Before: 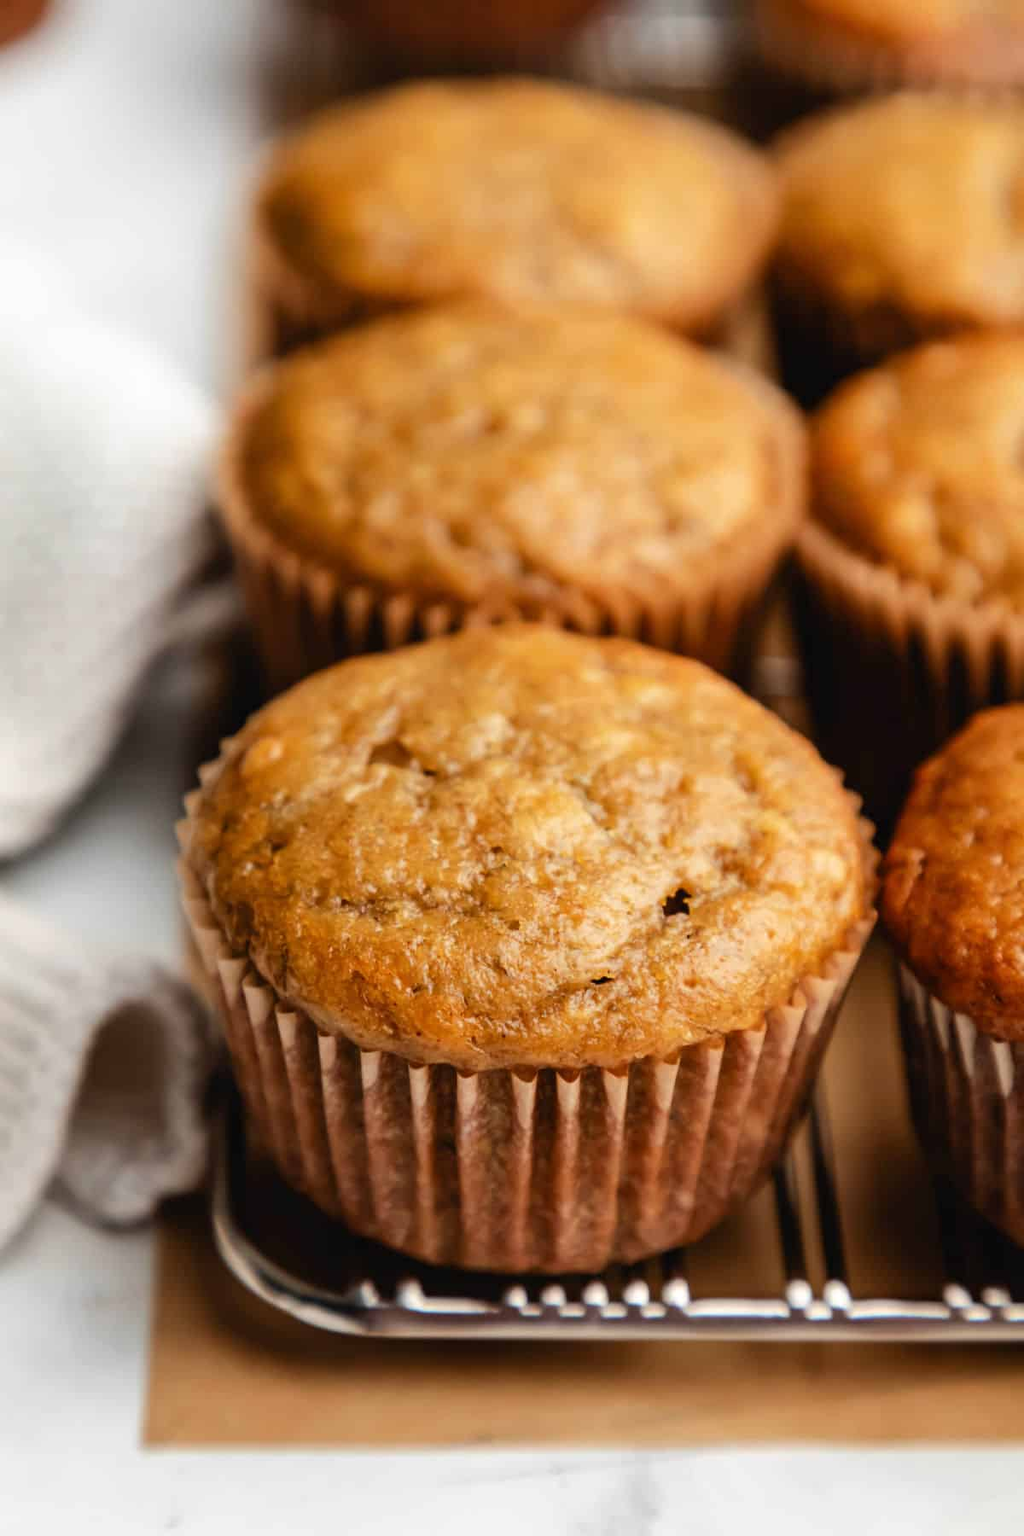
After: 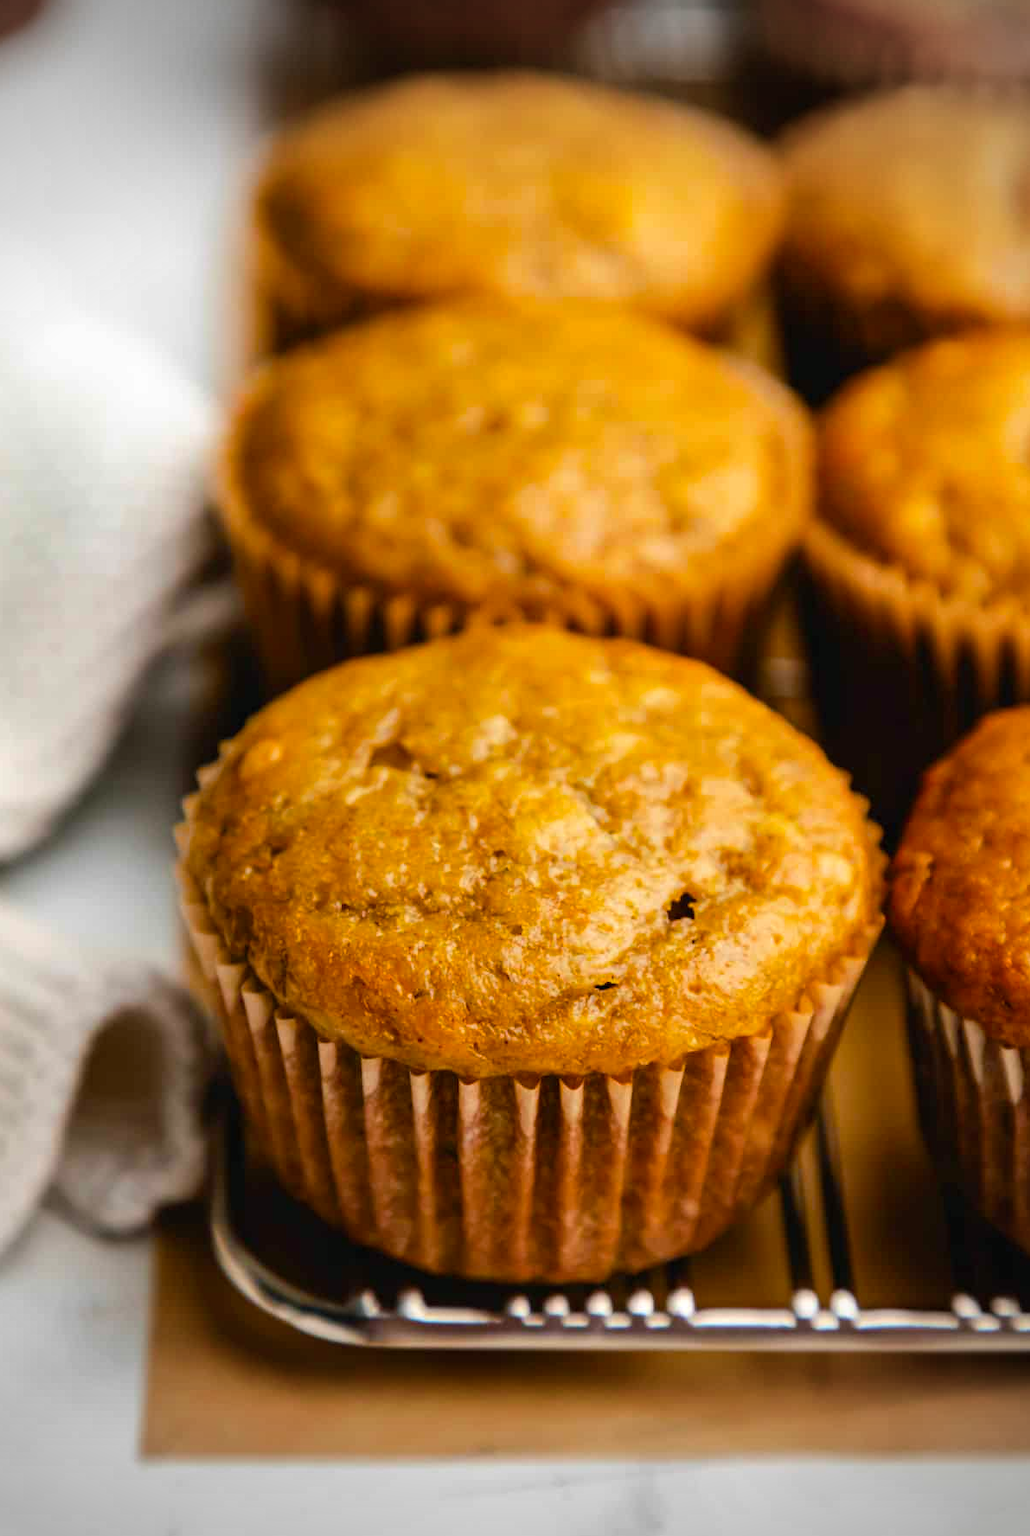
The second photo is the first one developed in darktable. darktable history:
crop: left 0.485%, top 0.514%, right 0.193%, bottom 0.767%
exposure: compensate highlight preservation false
vignetting: fall-off start 89.21%, fall-off radius 43.61%, width/height ratio 1.156, unbound false
color balance rgb: shadows lift › chroma 2.034%, shadows lift › hue 136.93°, perceptual saturation grading › global saturation 29.431%, global vibrance 20%
